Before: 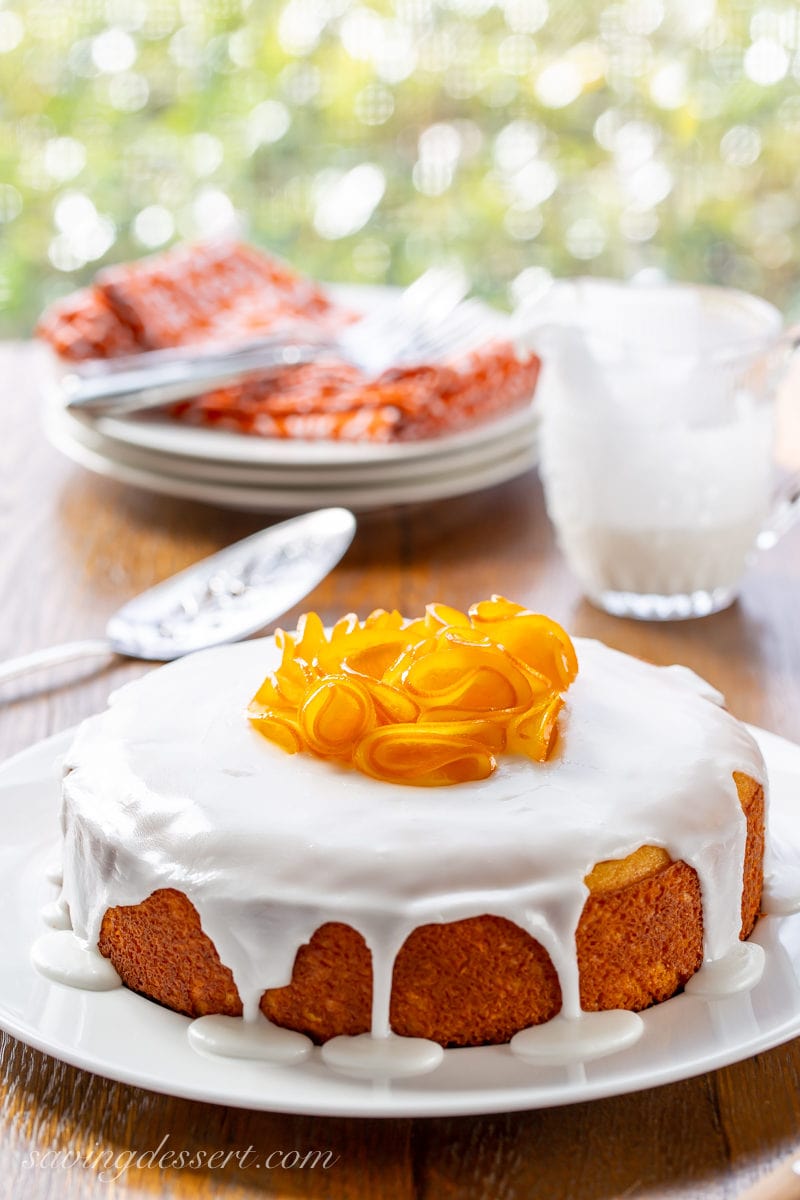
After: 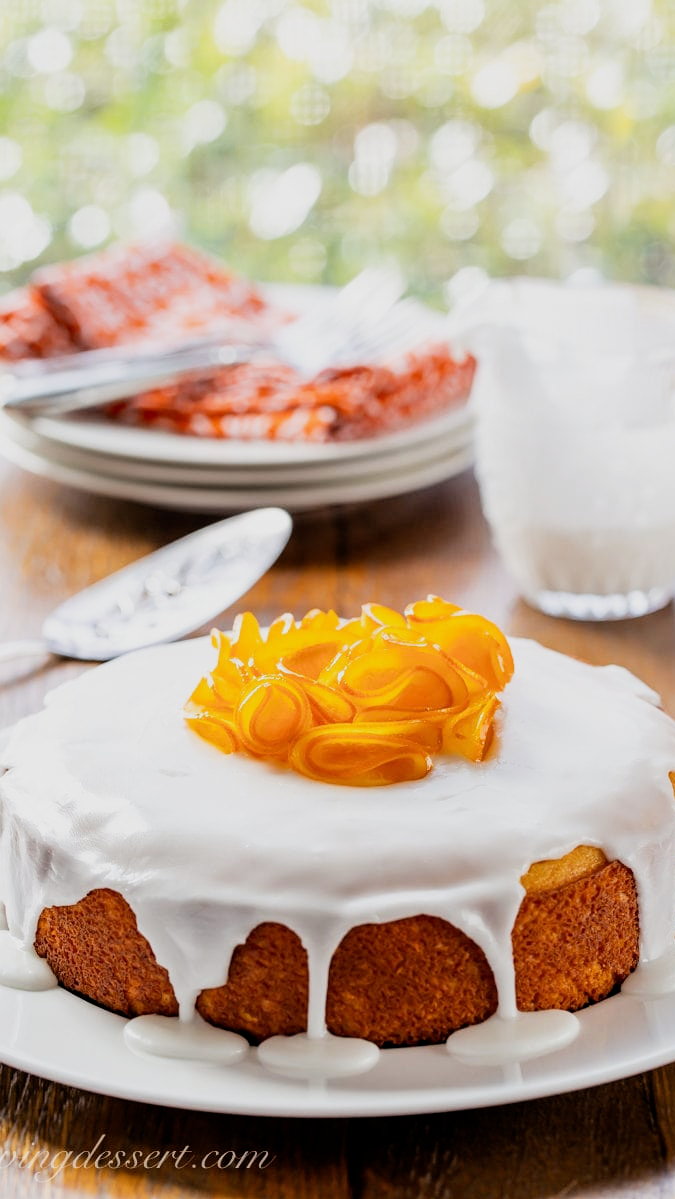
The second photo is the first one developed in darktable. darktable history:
filmic rgb: black relative exposure -5.06 EV, white relative exposure 3.5 EV, hardness 3.18, contrast 1.19, highlights saturation mix -49.45%
crop: left 8.061%, right 7.507%
